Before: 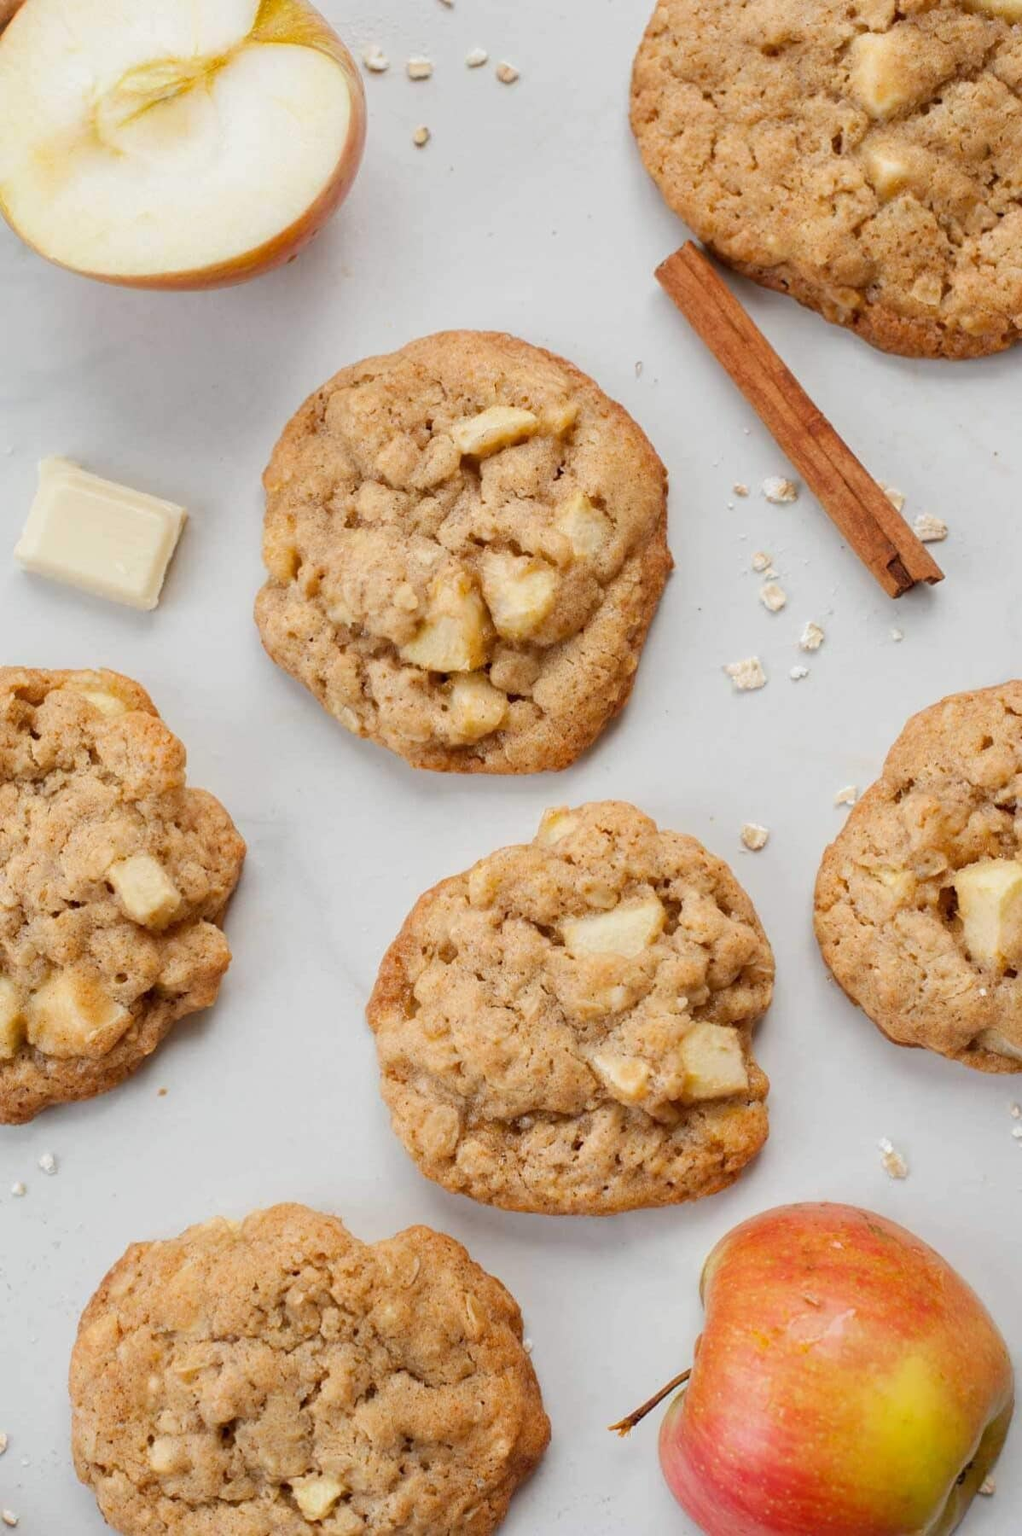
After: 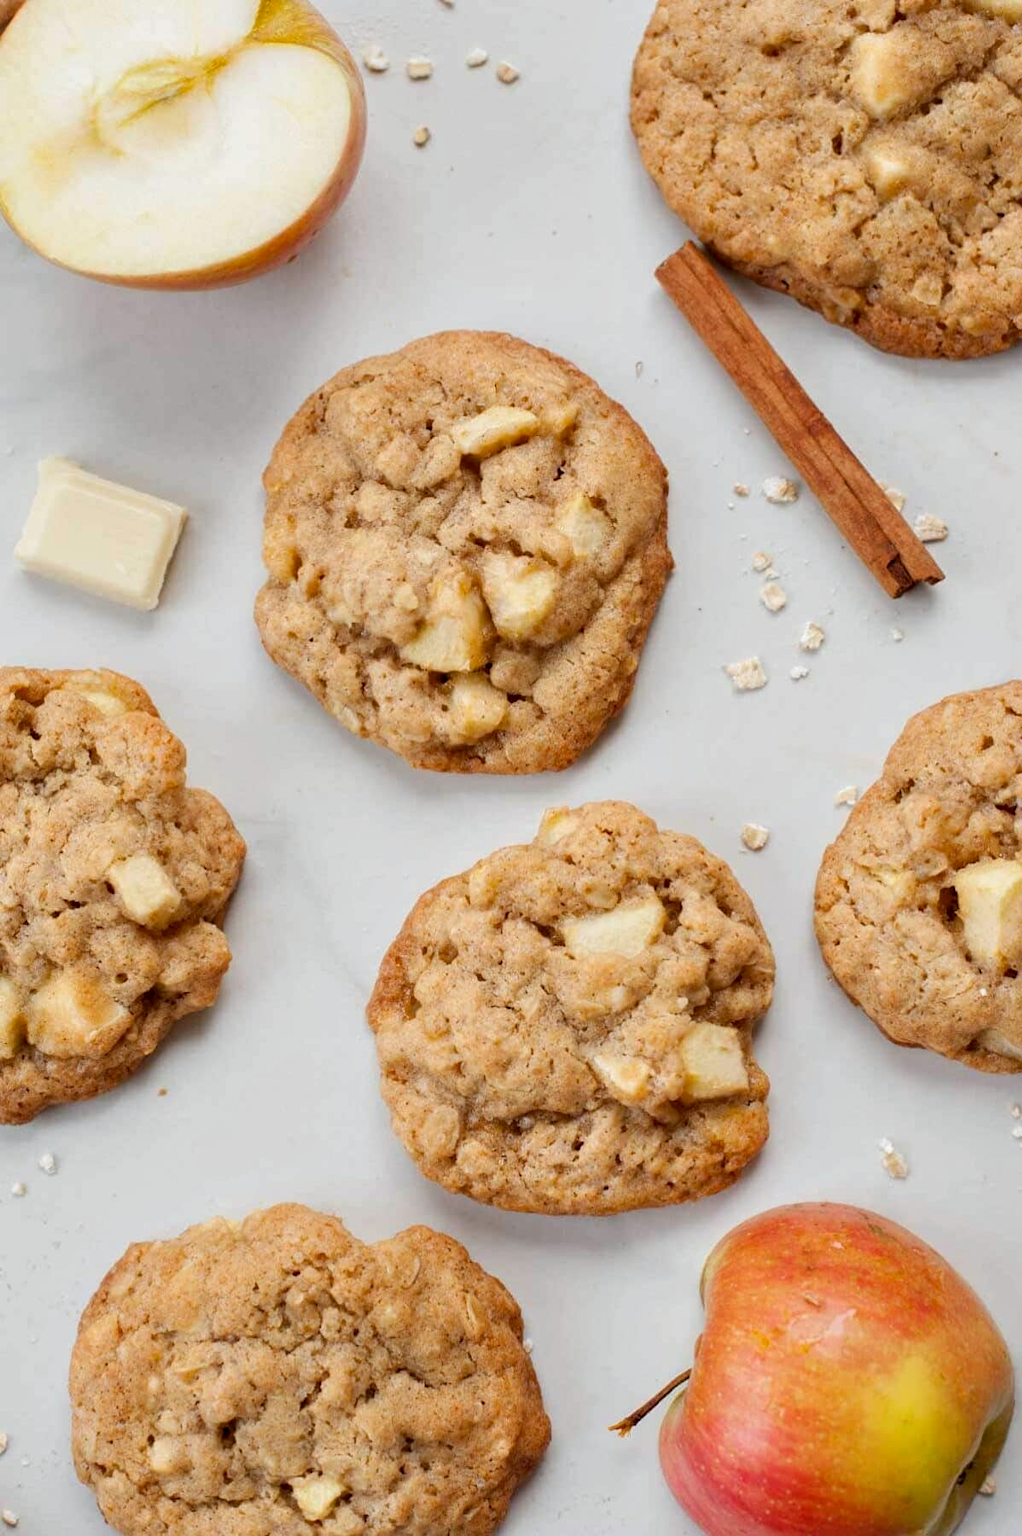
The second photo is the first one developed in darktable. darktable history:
contrast equalizer: y [[0.6 ×6], [0.55 ×6], [0 ×6], [0 ×6], [0 ×6]], mix 0.298
